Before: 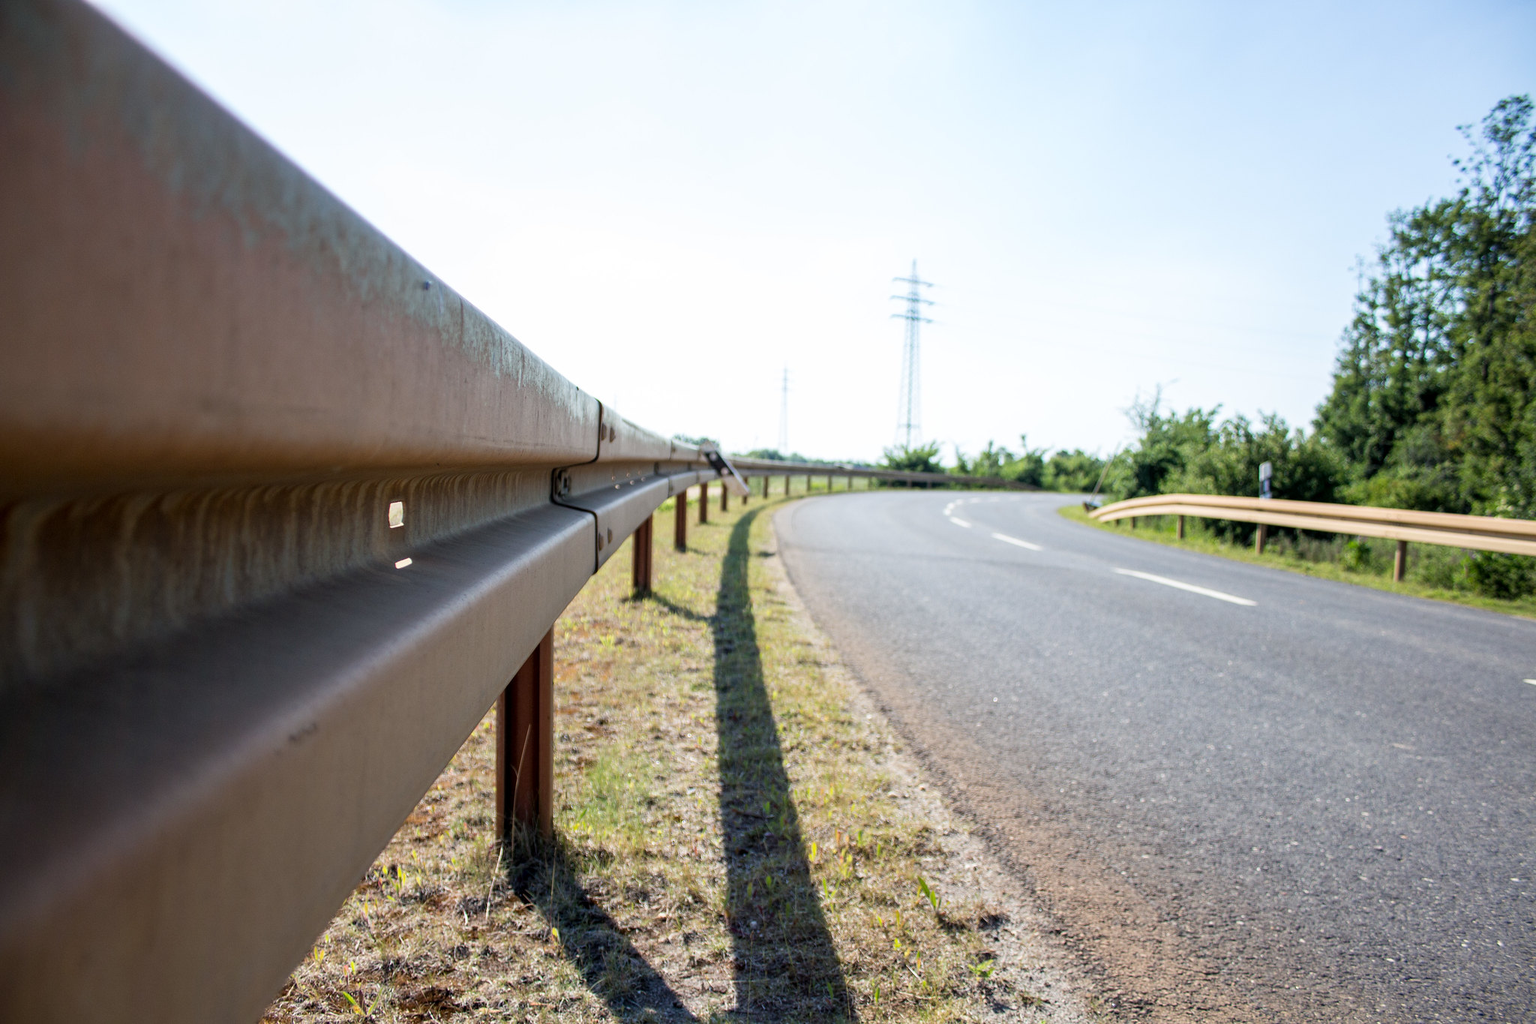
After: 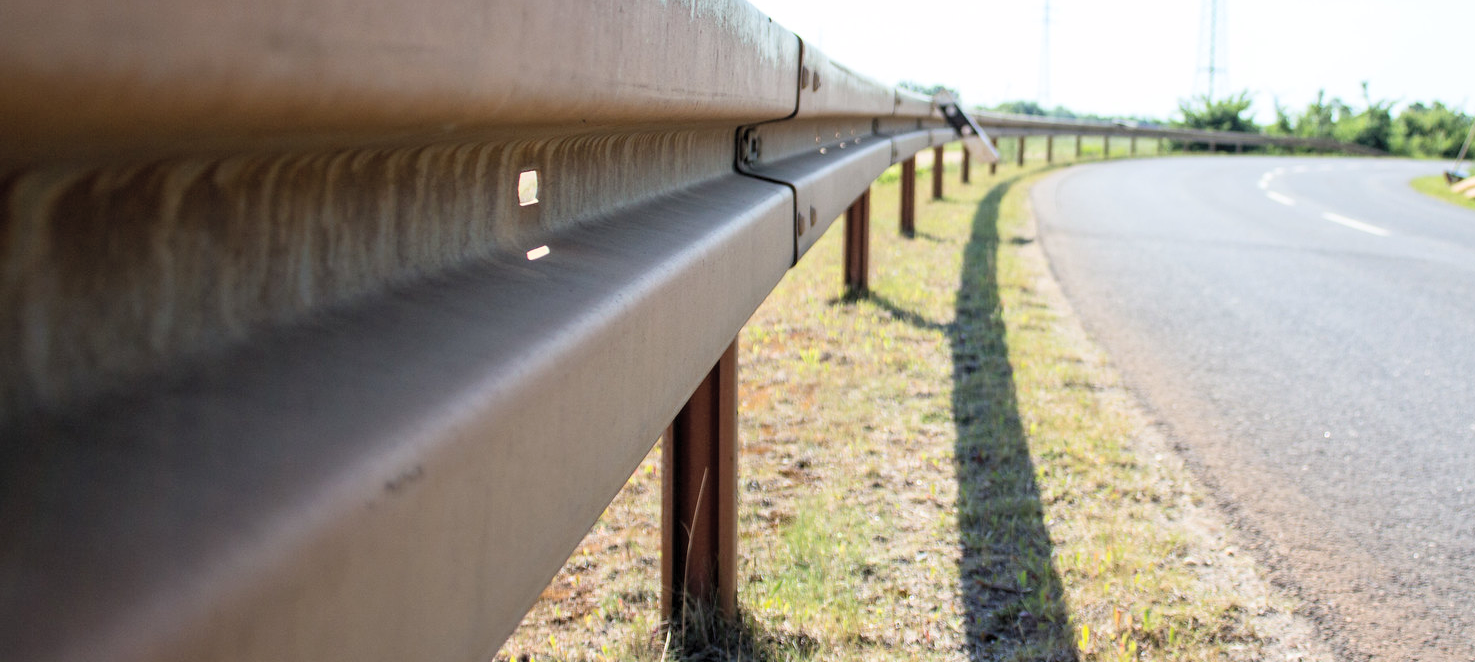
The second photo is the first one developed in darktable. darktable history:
crop: top 36.498%, right 27.964%, bottom 14.995%
contrast brightness saturation: contrast 0.14, brightness 0.21
